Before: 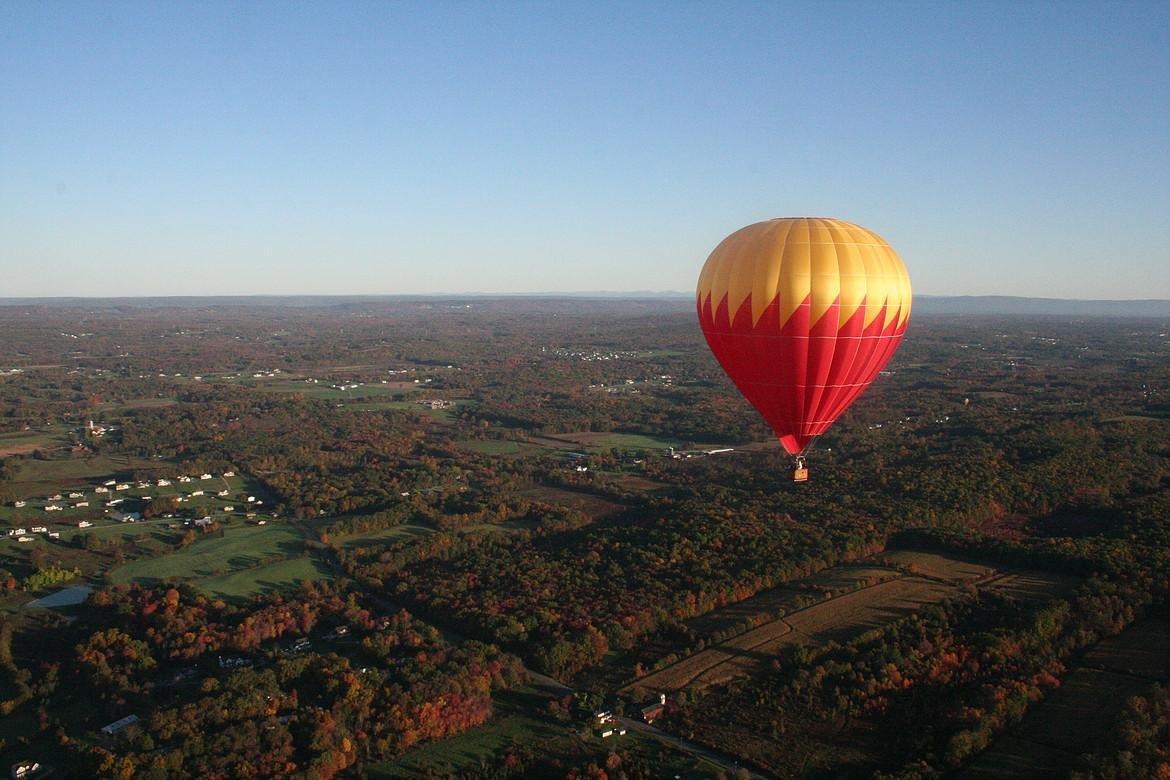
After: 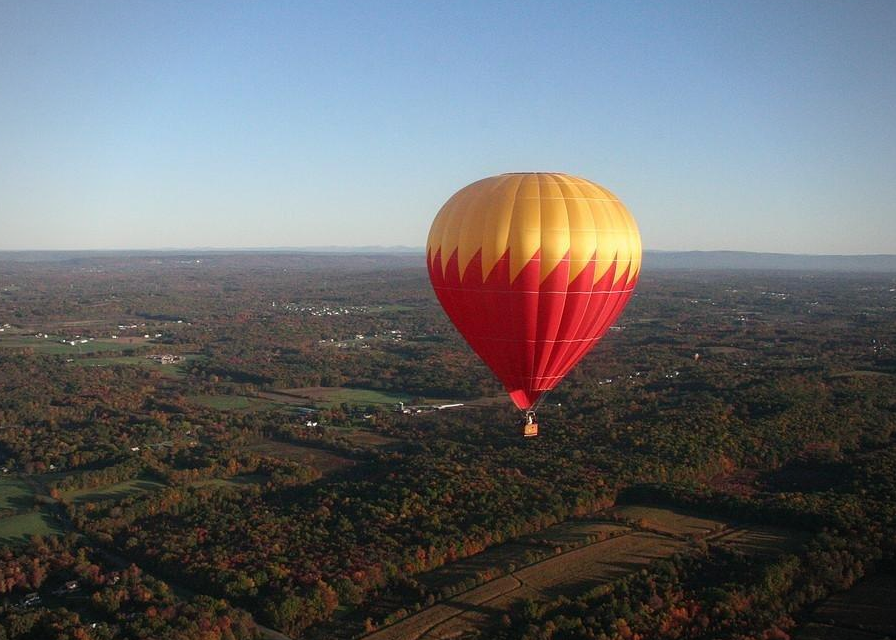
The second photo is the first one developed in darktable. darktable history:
vignetting: fall-off radius 81.94%
crop: left 23.095%, top 5.827%, bottom 11.854%
